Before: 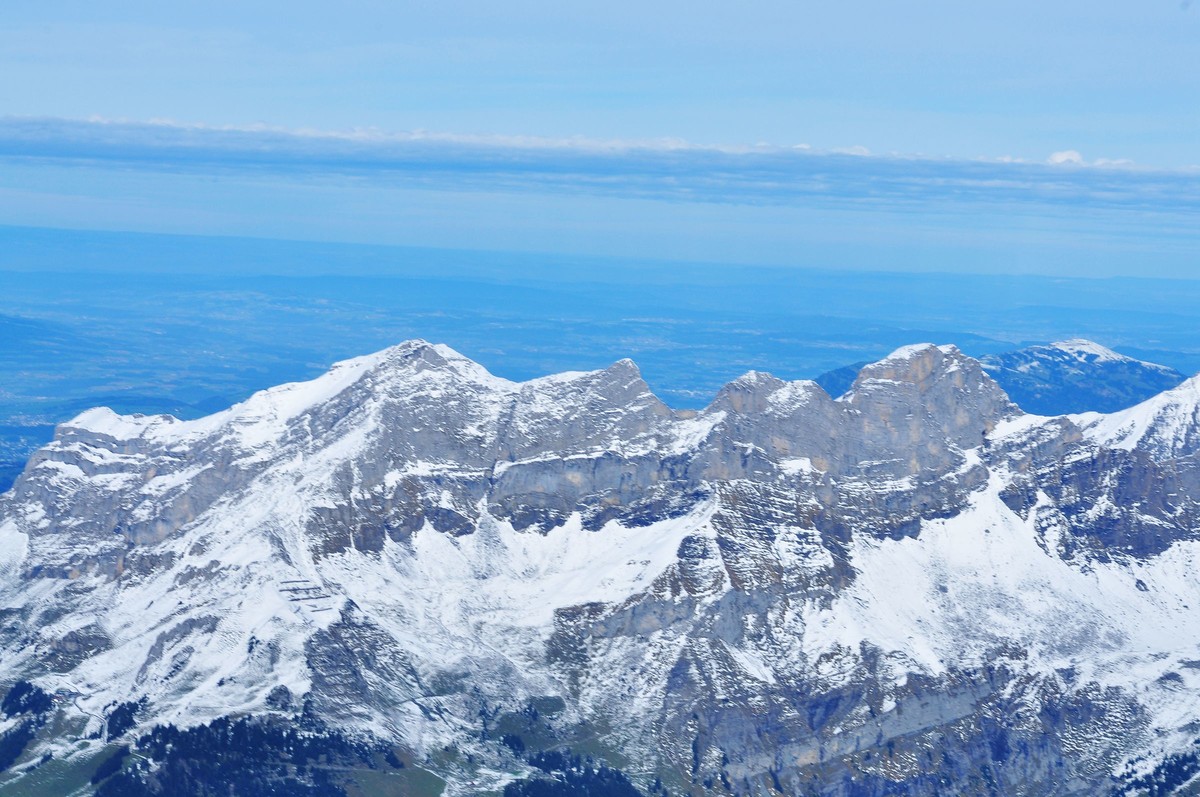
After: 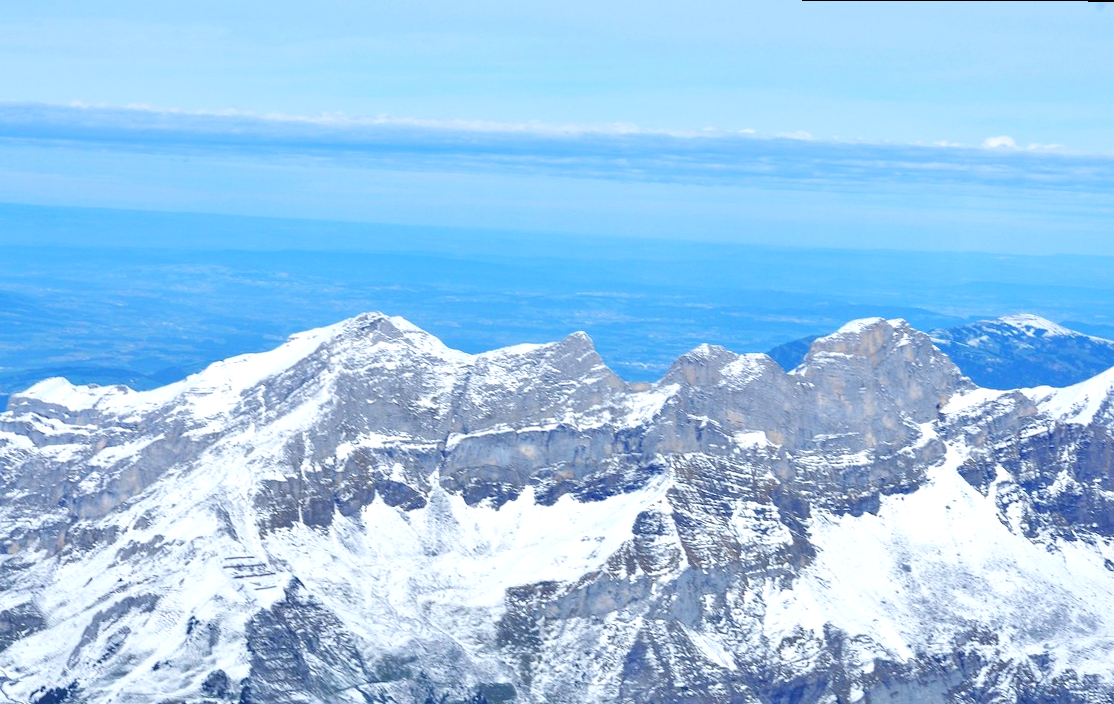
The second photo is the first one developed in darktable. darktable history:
rotate and perspective: rotation 0.215°, lens shift (vertical) -0.139, crop left 0.069, crop right 0.939, crop top 0.002, crop bottom 0.996
exposure: exposure 0.367 EV, compensate highlight preservation false
crop and rotate: top 0%, bottom 11.49%
white balance: red 1, blue 1
